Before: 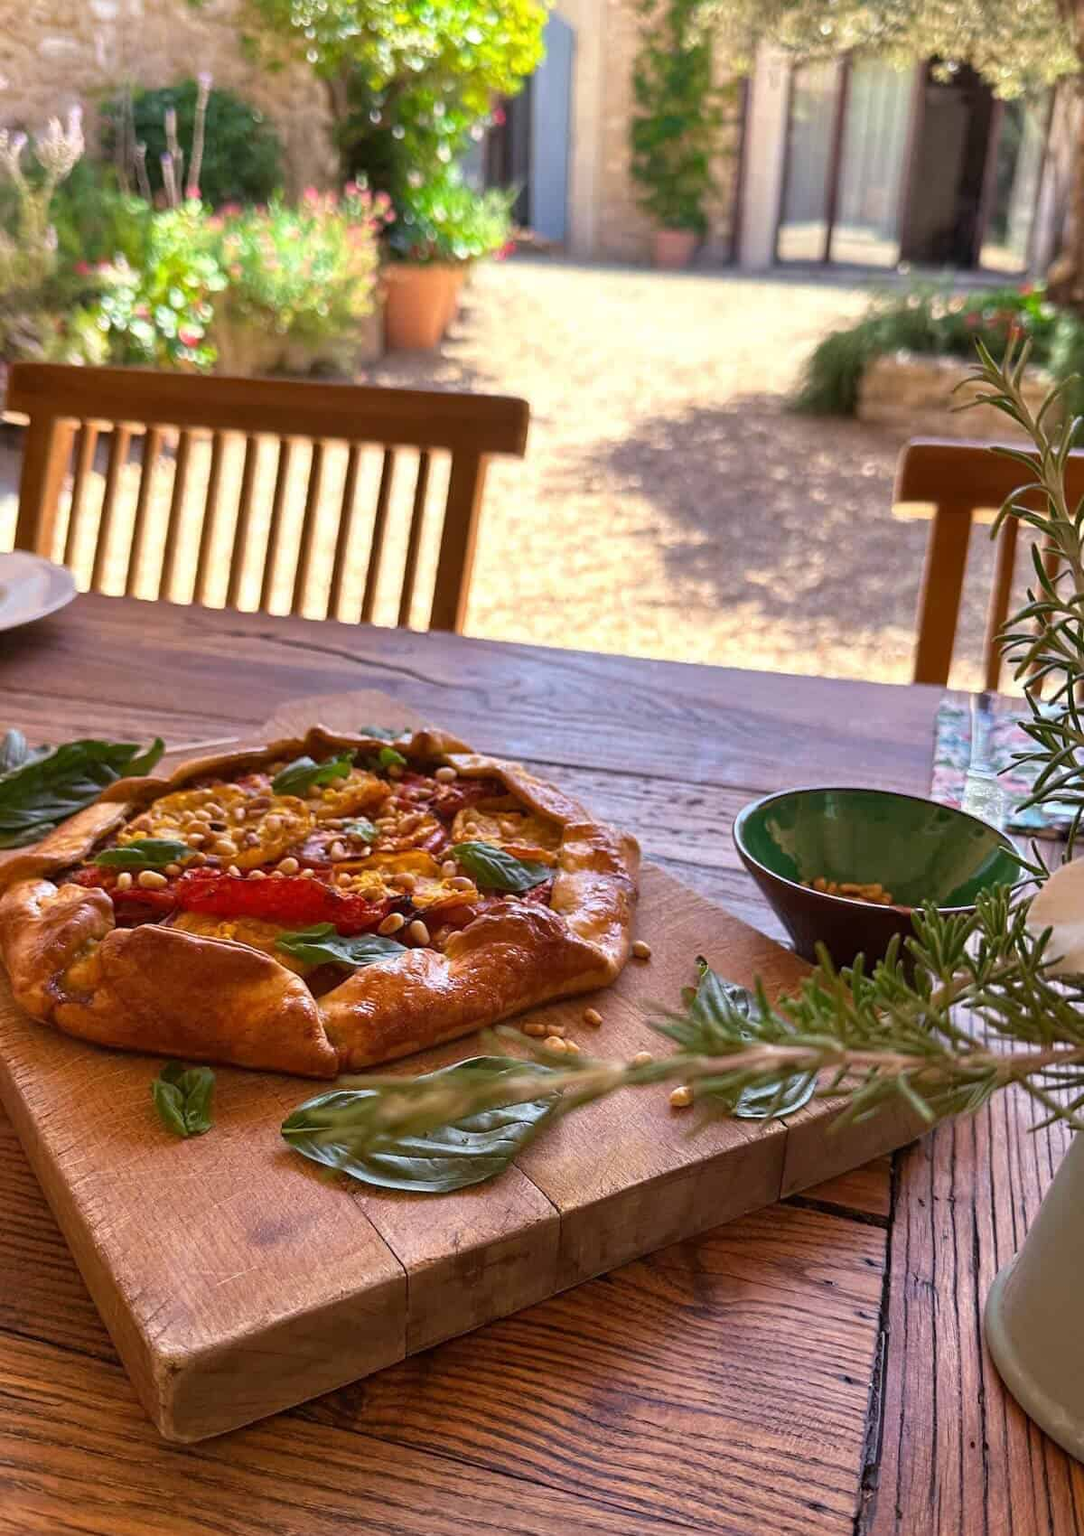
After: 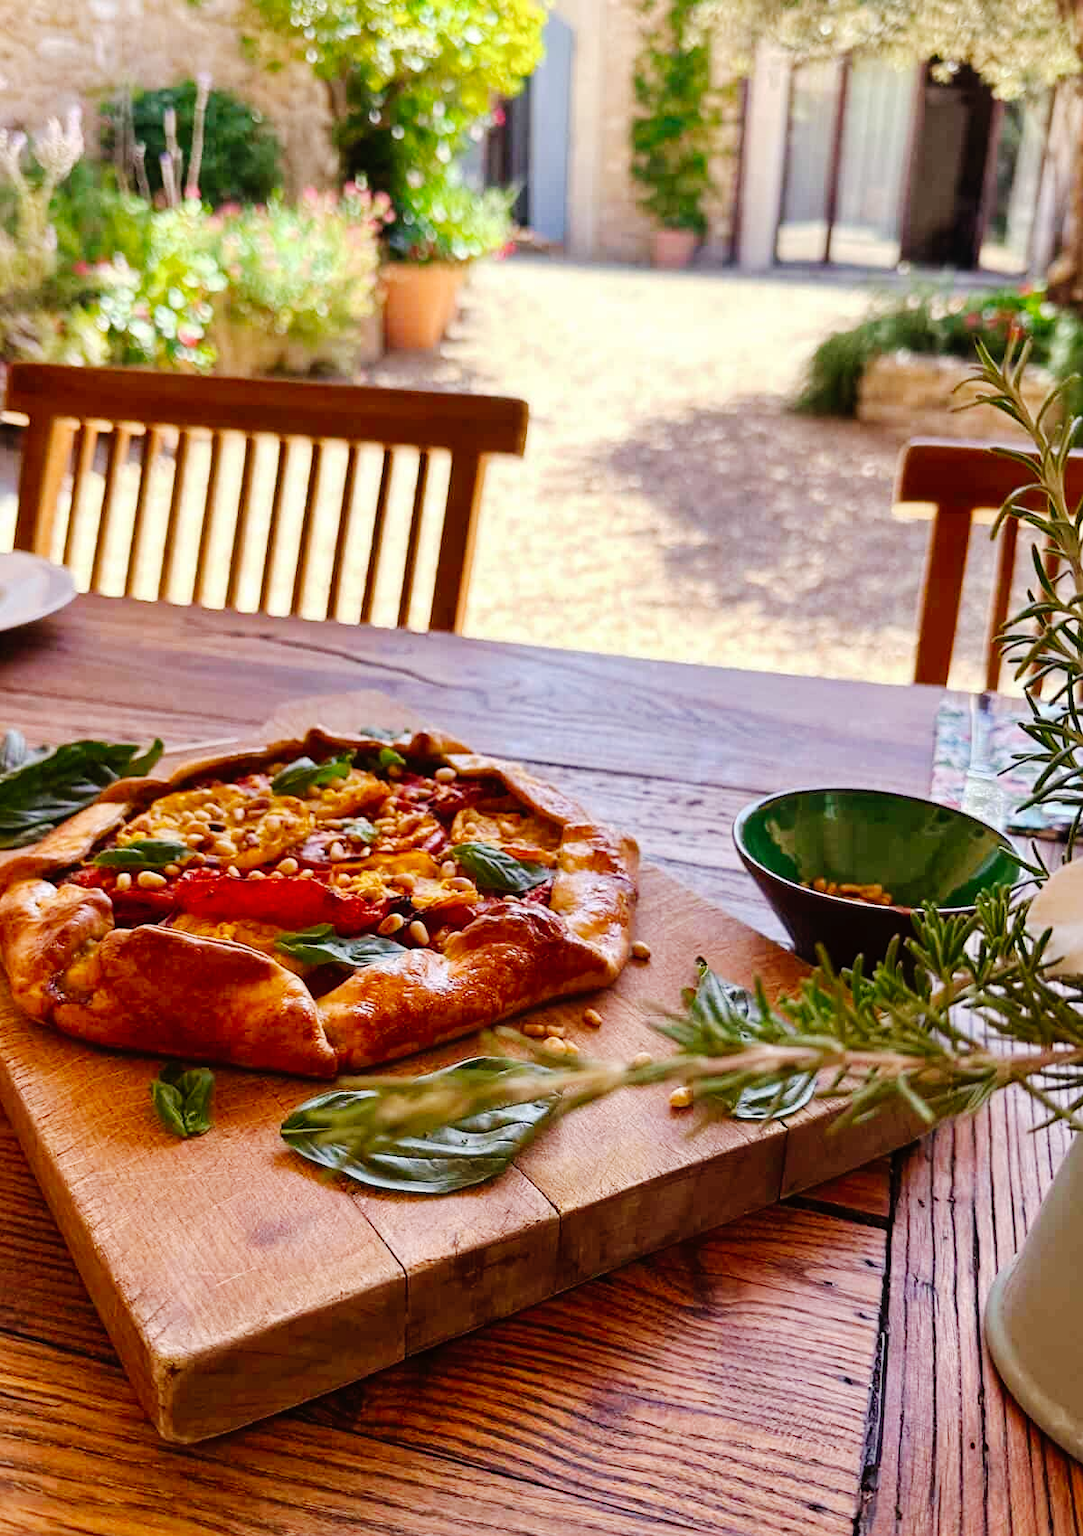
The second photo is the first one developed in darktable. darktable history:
crop and rotate: left 0.151%, bottom 0.01%
tone curve: curves: ch0 [(0, 0) (0.003, 0.002) (0.011, 0.006) (0.025, 0.012) (0.044, 0.021) (0.069, 0.027) (0.1, 0.035) (0.136, 0.06) (0.177, 0.108) (0.224, 0.173) (0.277, 0.26) (0.335, 0.353) (0.399, 0.453) (0.468, 0.555) (0.543, 0.641) (0.623, 0.724) (0.709, 0.792) (0.801, 0.857) (0.898, 0.918) (1, 1)], preserve colors none
